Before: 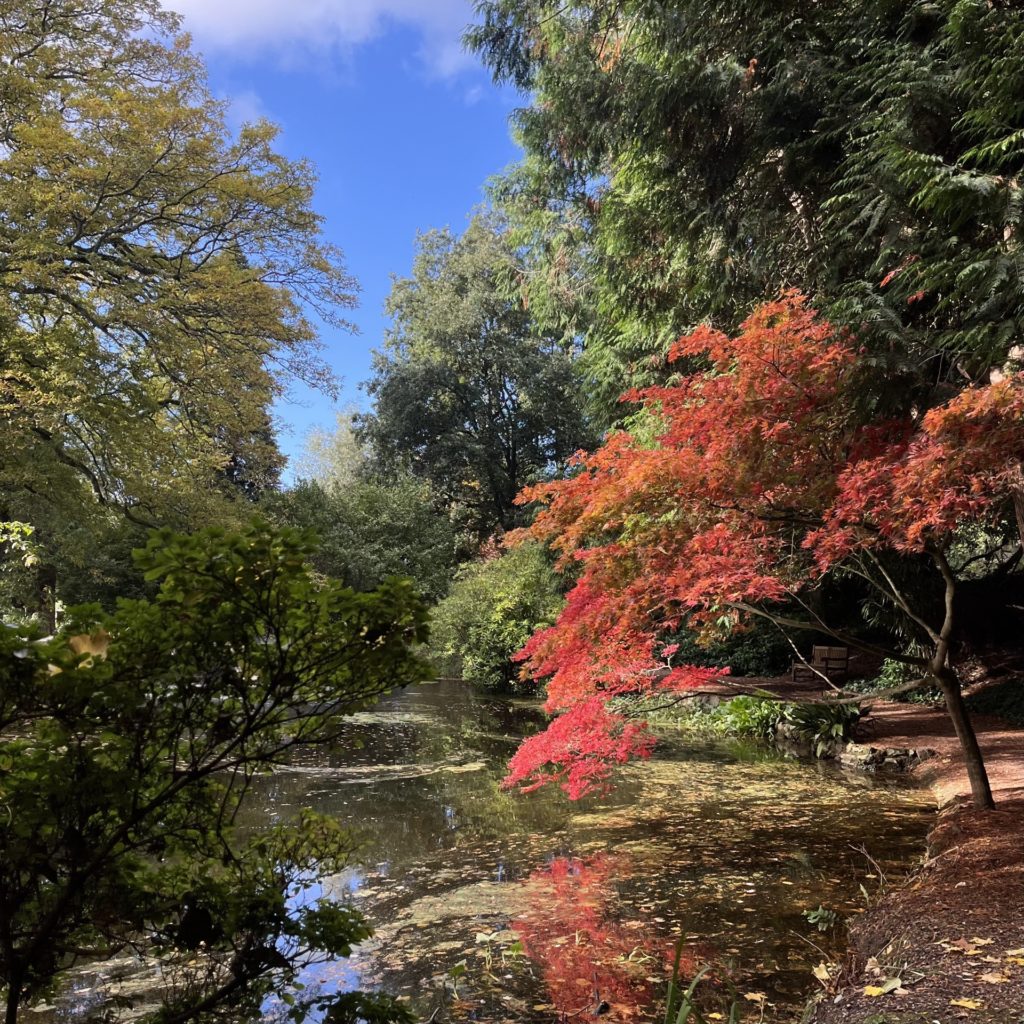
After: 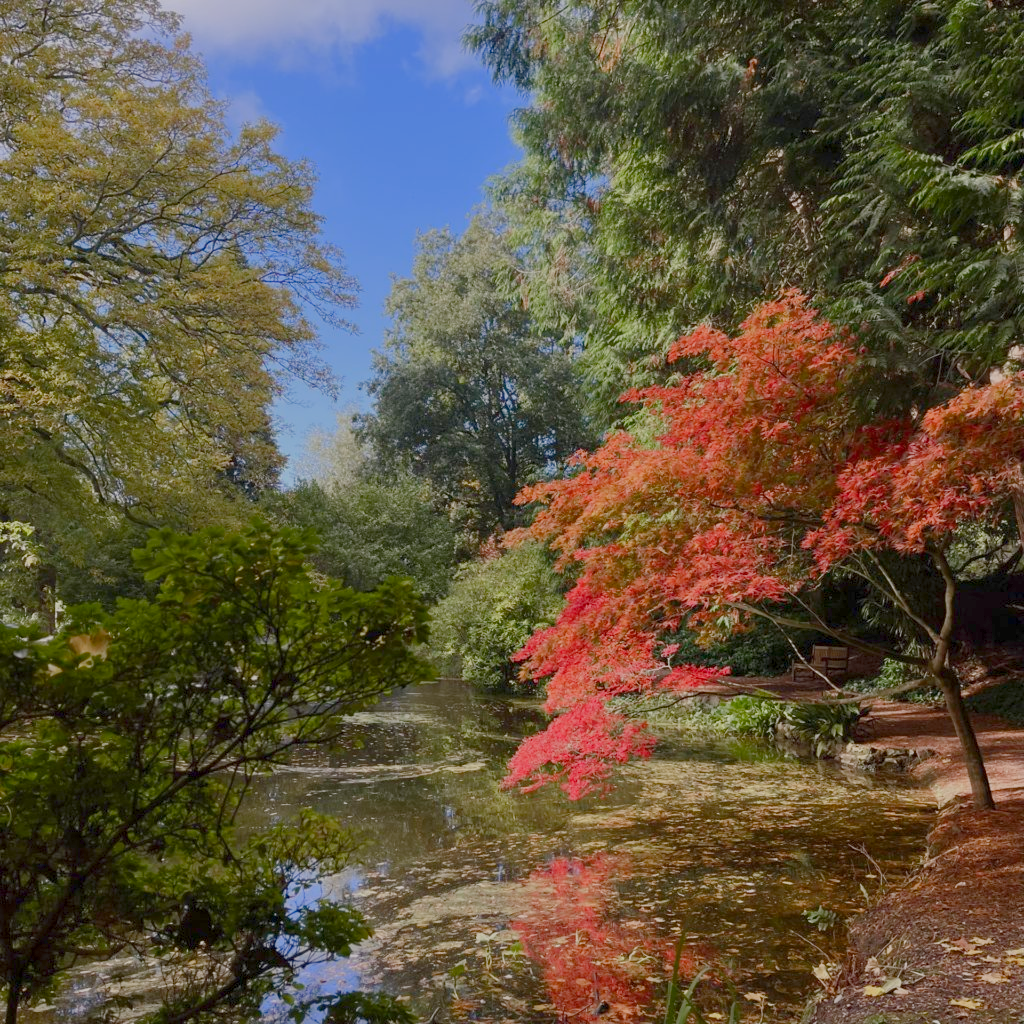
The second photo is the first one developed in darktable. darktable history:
color balance rgb: shadows lift › chroma 1%, shadows lift › hue 113°, highlights gain › chroma 0.2%, highlights gain › hue 333°, perceptual saturation grading › global saturation 20%, perceptual saturation grading › highlights -50%, perceptual saturation grading › shadows 25%, contrast -30%
color zones: curves: ch0 [(0, 0.5) (0.143, 0.5) (0.286, 0.5) (0.429, 0.5) (0.571, 0.5) (0.714, 0.476) (0.857, 0.5) (1, 0.5)]; ch2 [(0, 0.5) (0.143, 0.5) (0.286, 0.5) (0.429, 0.5) (0.571, 0.5) (0.714, 0.487) (0.857, 0.5) (1, 0.5)]
